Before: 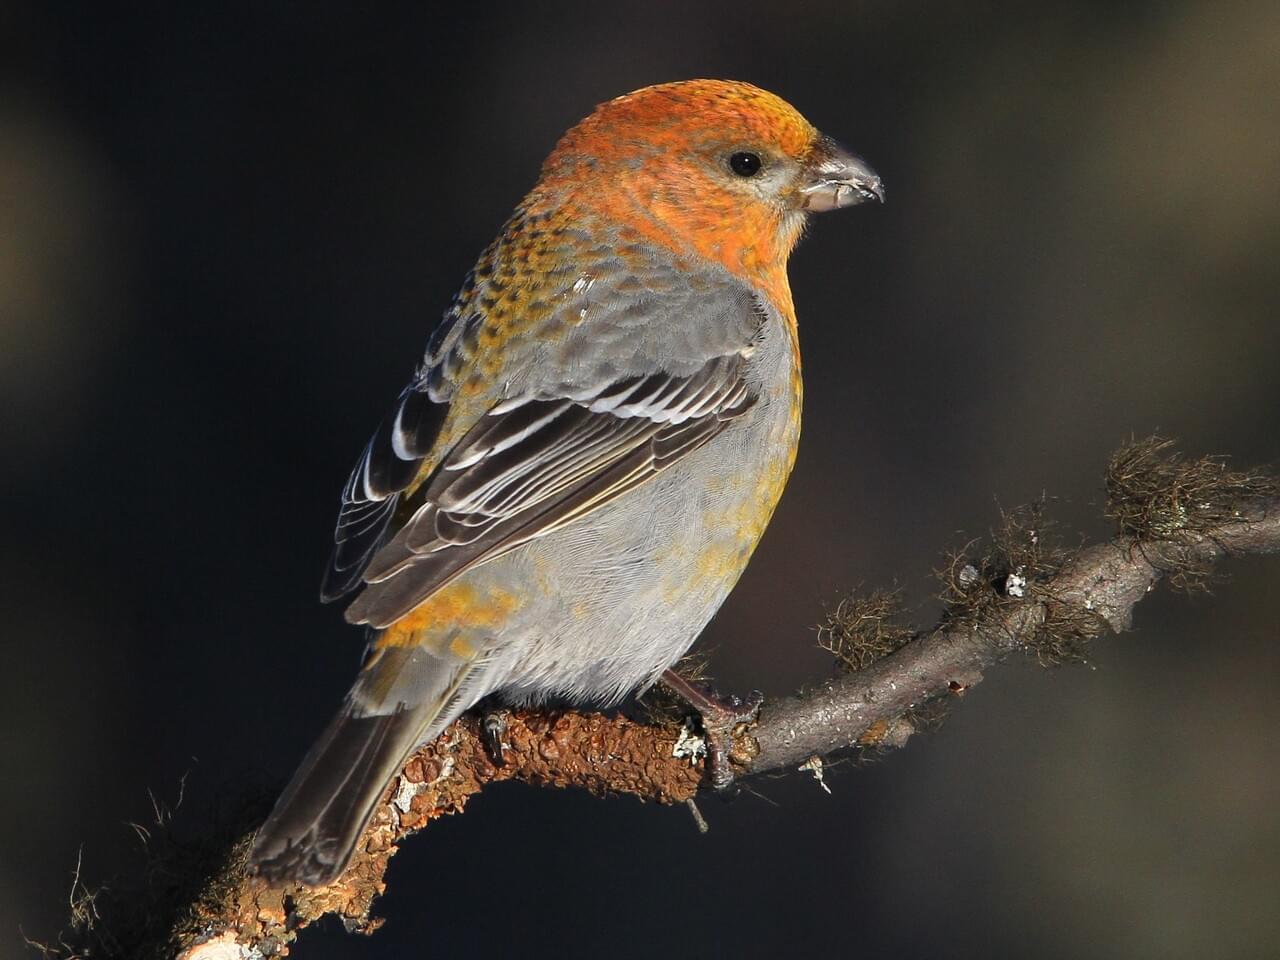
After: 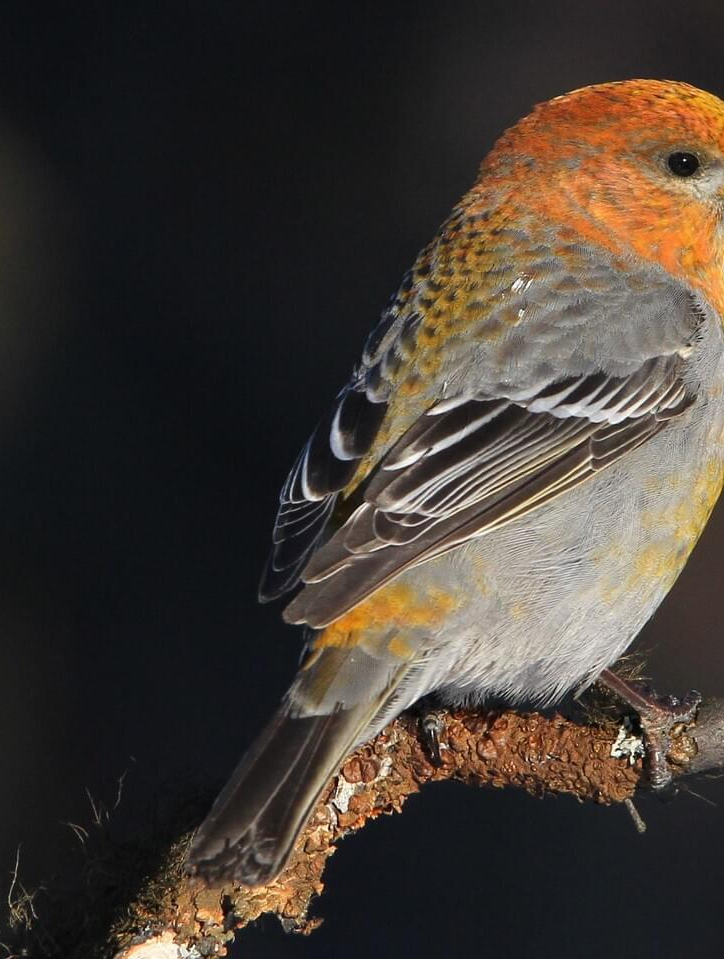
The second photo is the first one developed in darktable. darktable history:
crop: left 4.885%, right 38.514%
